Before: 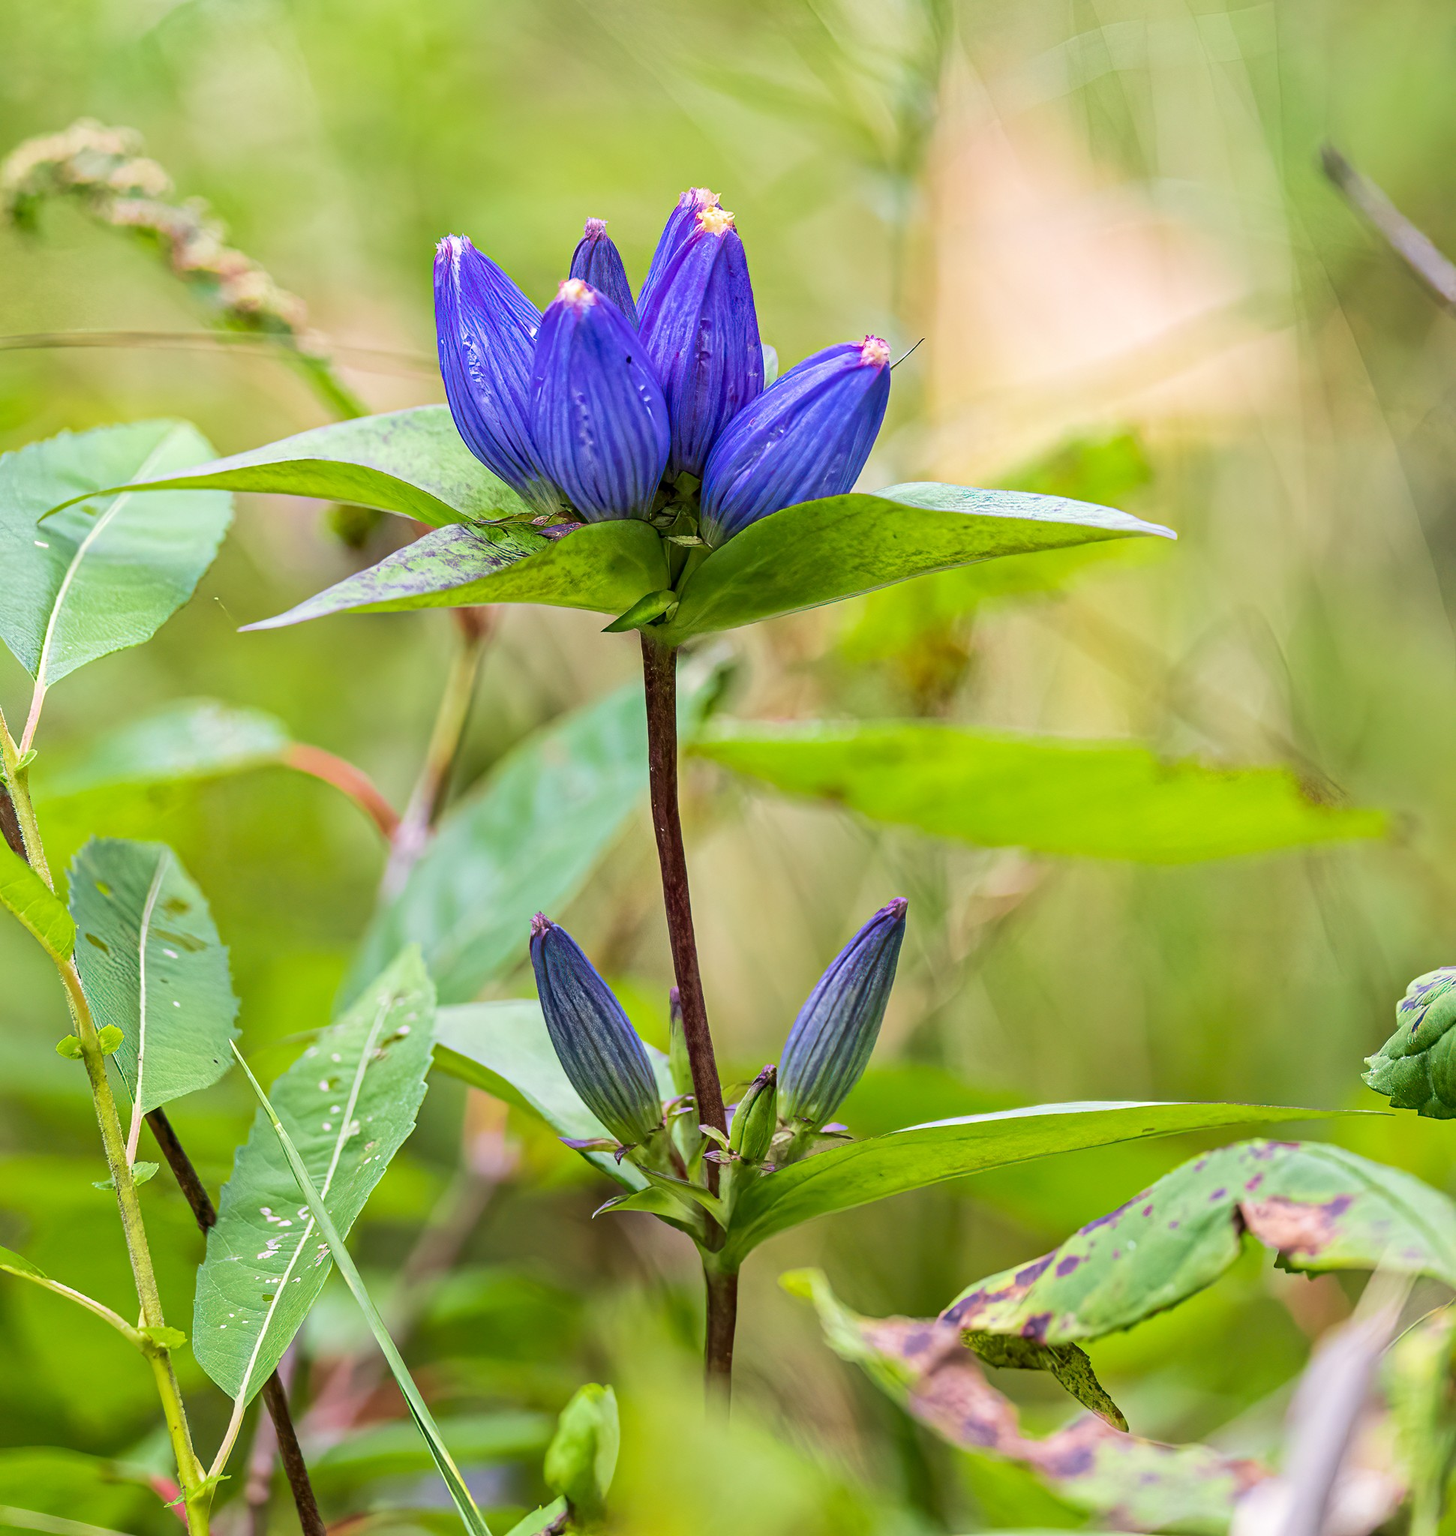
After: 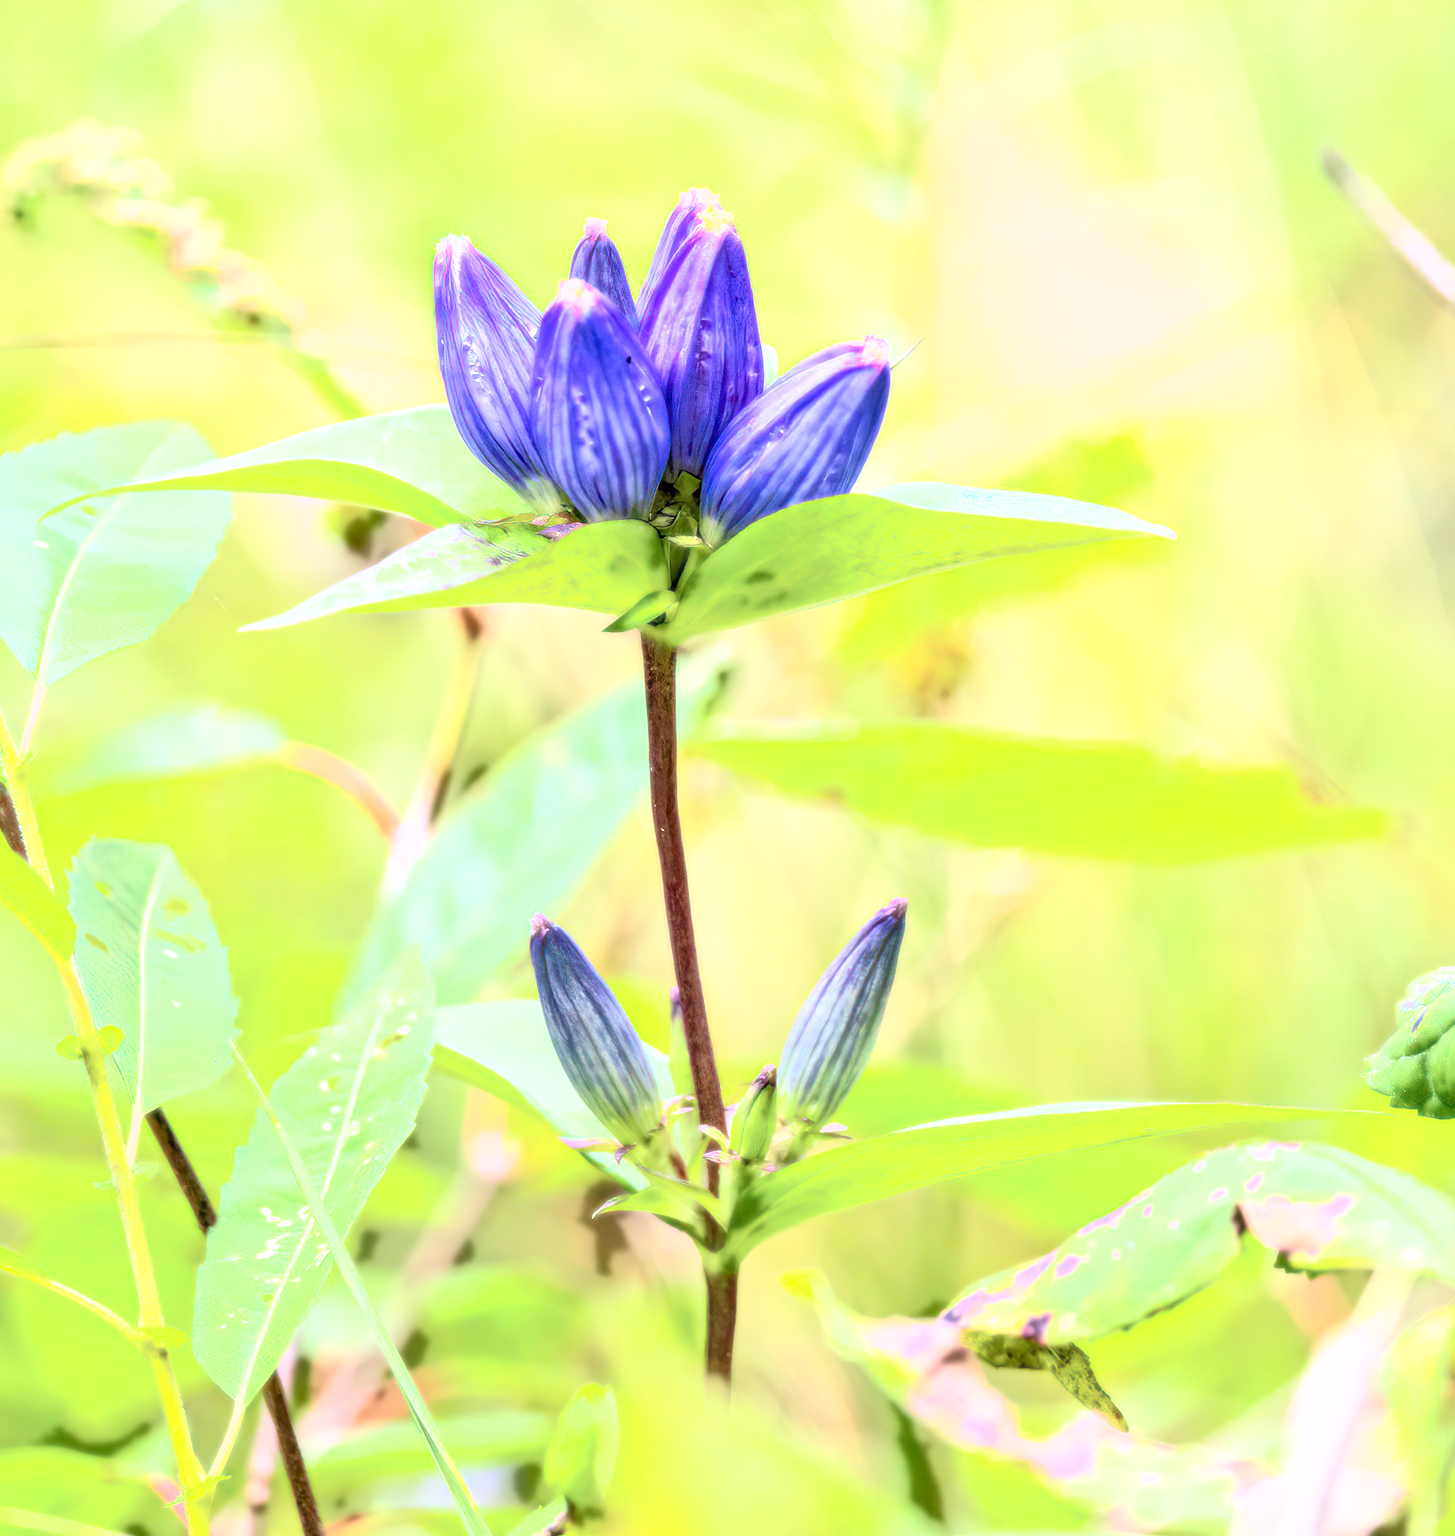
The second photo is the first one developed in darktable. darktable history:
tone equalizer: -7 EV 0.15 EV, -6 EV 0.6 EV, -5 EV 1.15 EV, -4 EV 1.33 EV, -3 EV 1.15 EV, -2 EV 0.6 EV, -1 EV 0.15 EV, mask exposure compensation -0.5 EV
bloom: size 0%, threshold 54.82%, strength 8.31%
exposure: exposure 0.515 EV, compensate highlight preservation false
